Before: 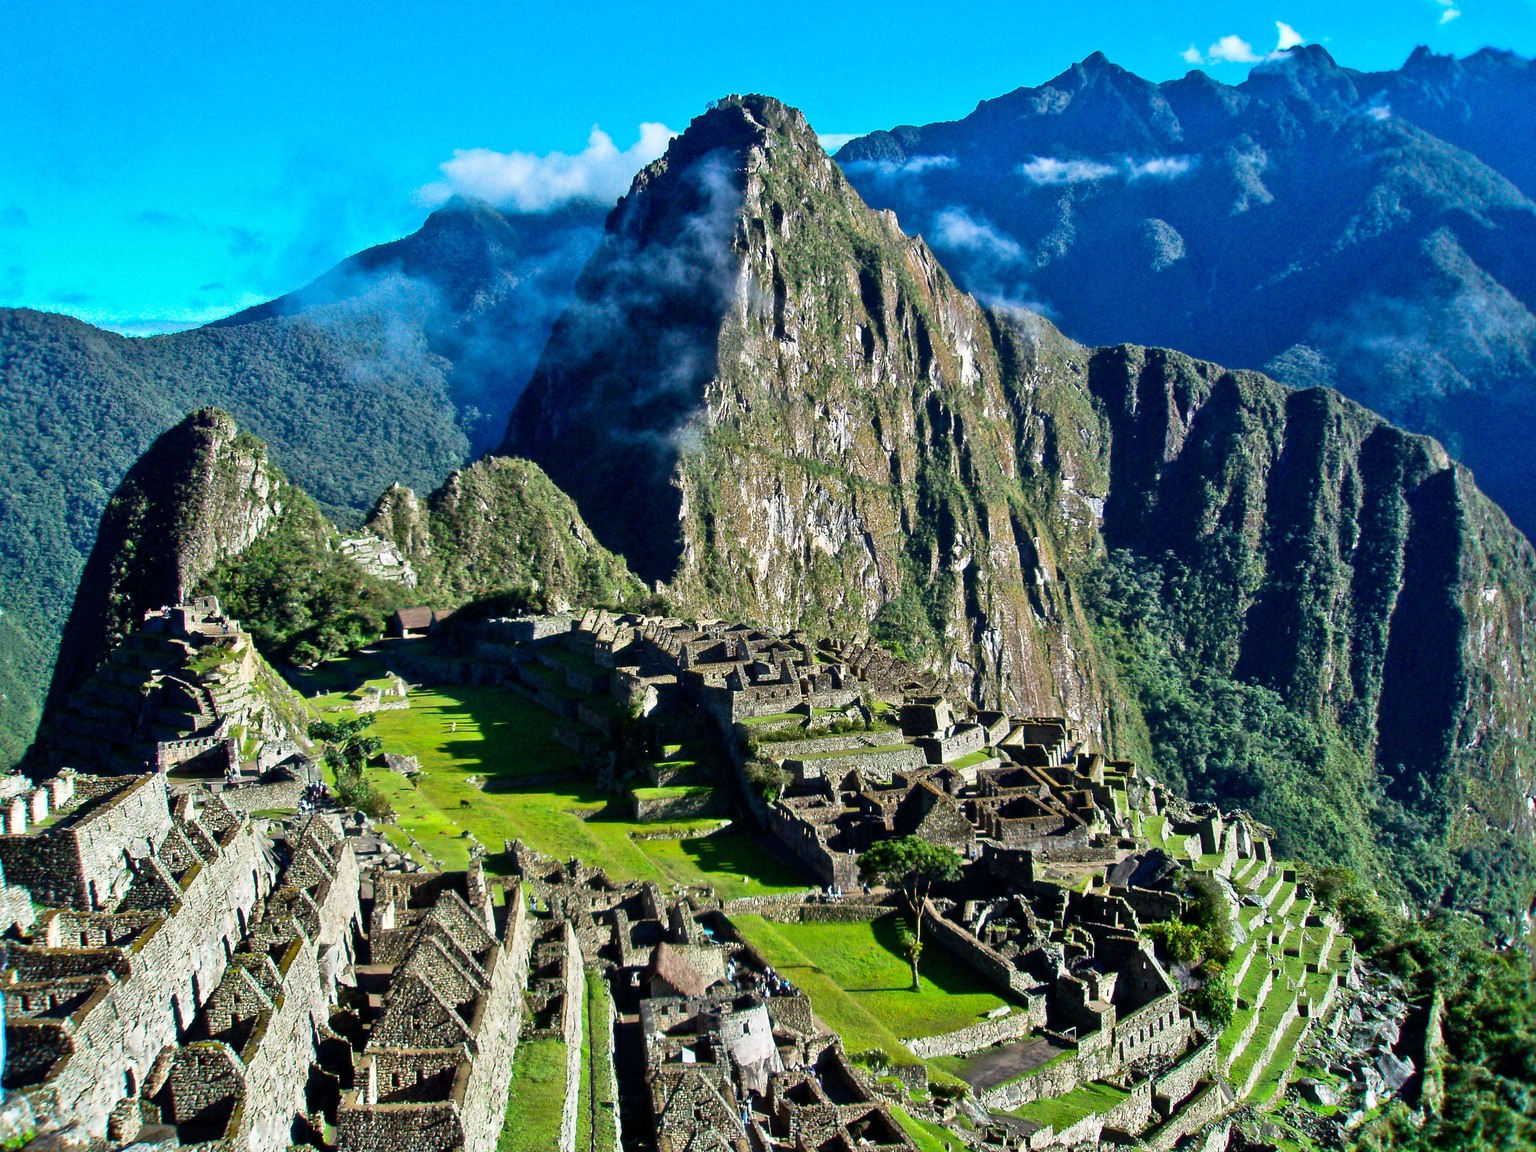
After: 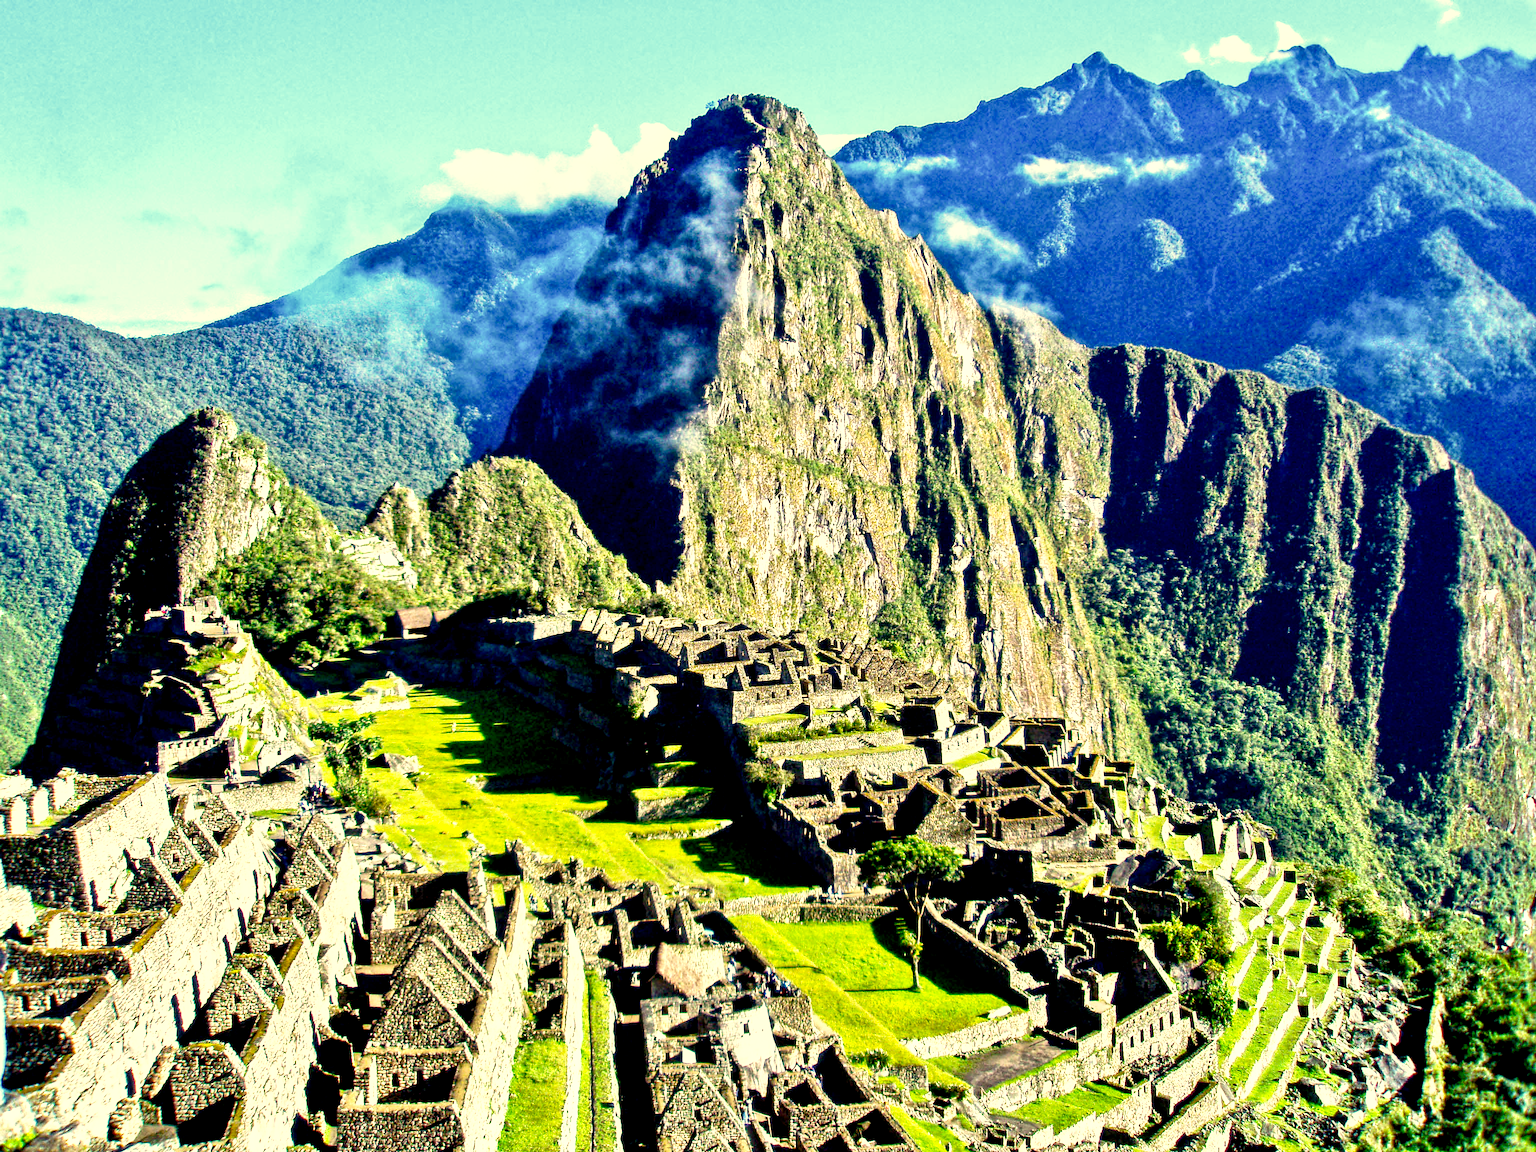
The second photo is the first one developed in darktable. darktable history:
base curve: curves: ch0 [(0, 0) (0.012, 0.01) (0.073, 0.168) (0.31, 0.711) (0.645, 0.957) (1, 1)], preserve colors none
color correction: highlights a* 2.72, highlights b* 22.8
local contrast: highlights 100%, shadows 100%, detail 200%, midtone range 0.2
